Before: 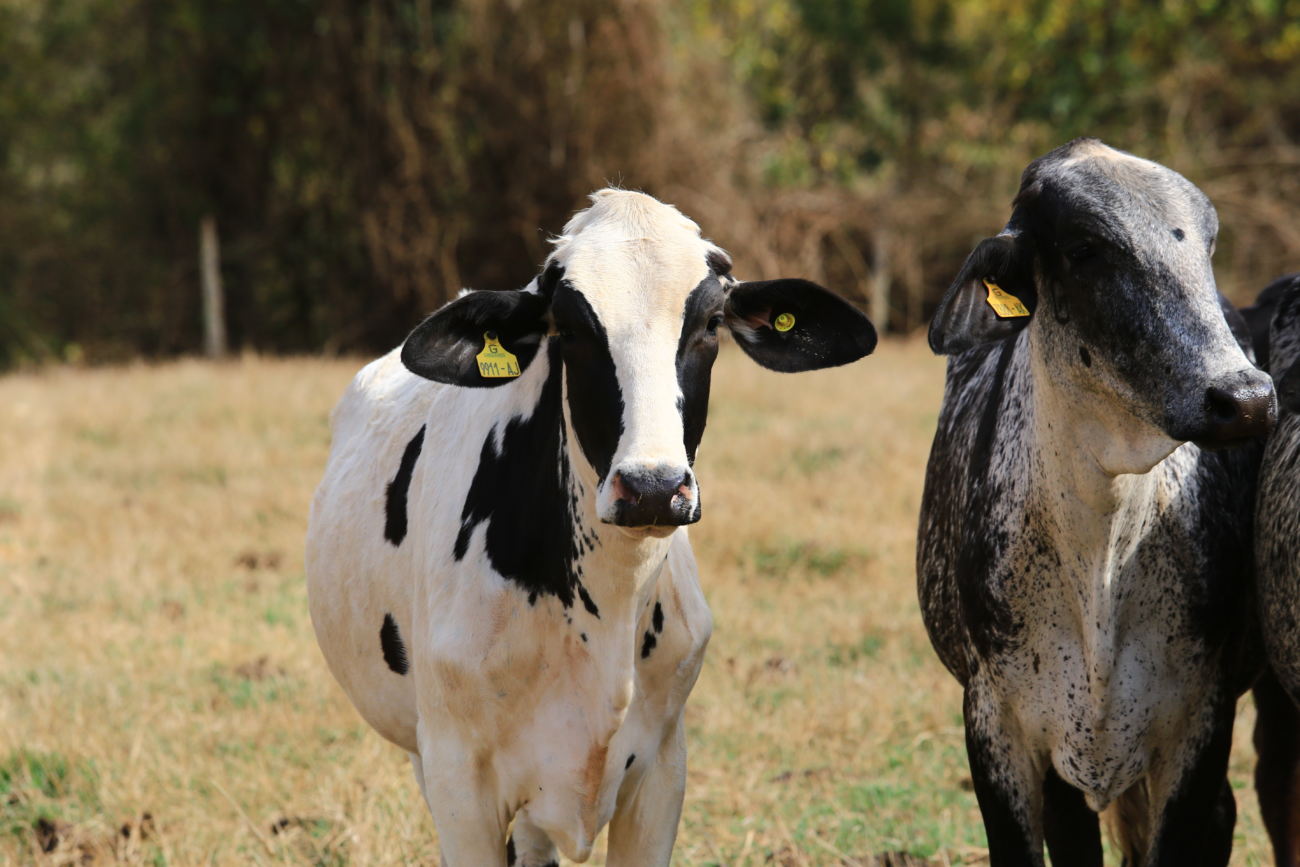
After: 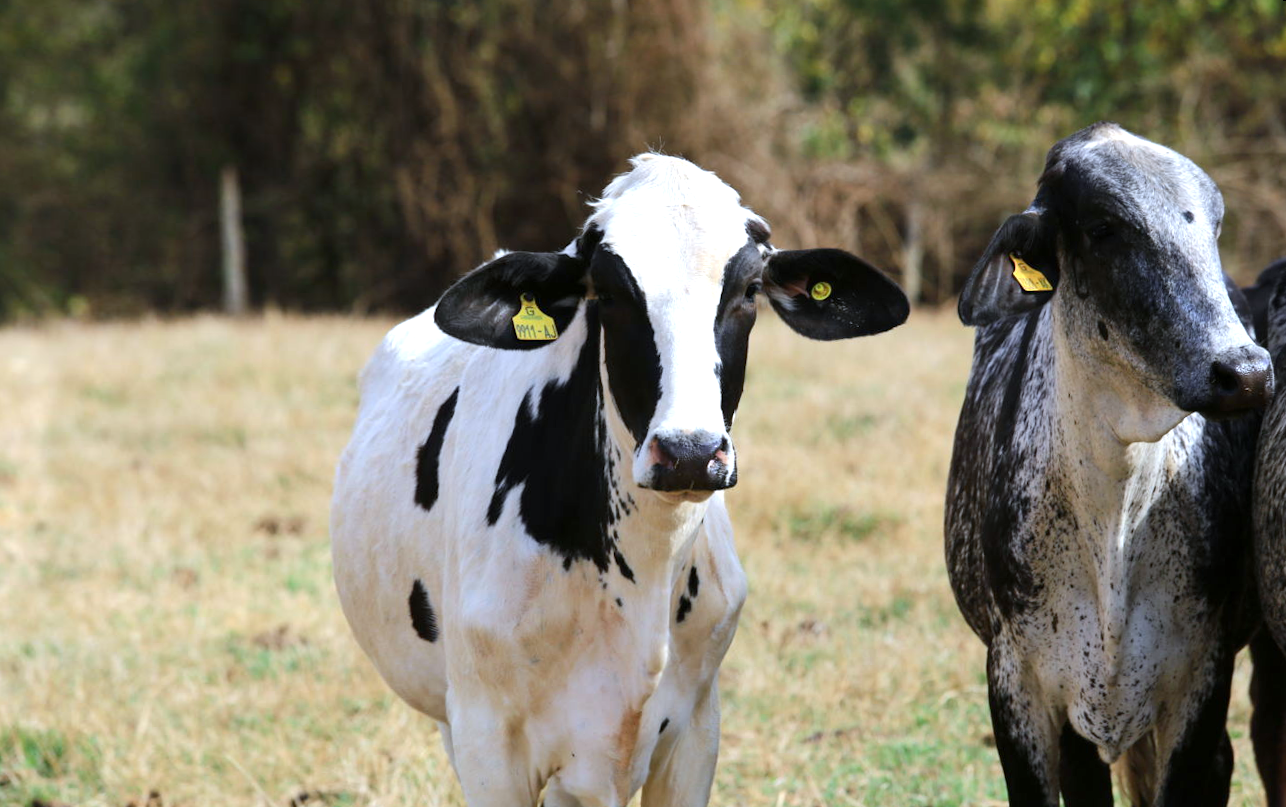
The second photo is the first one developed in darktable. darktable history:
exposure: black level correction 0.001, exposure 0.5 EV, compensate exposure bias true, compensate highlight preservation false
white balance: red 0.931, blue 1.11
rotate and perspective: rotation 0.679°, lens shift (horizontal) 0.136, crop left 0.009, crop right 0.991, crop top 0.078, crop bottom 0.95
